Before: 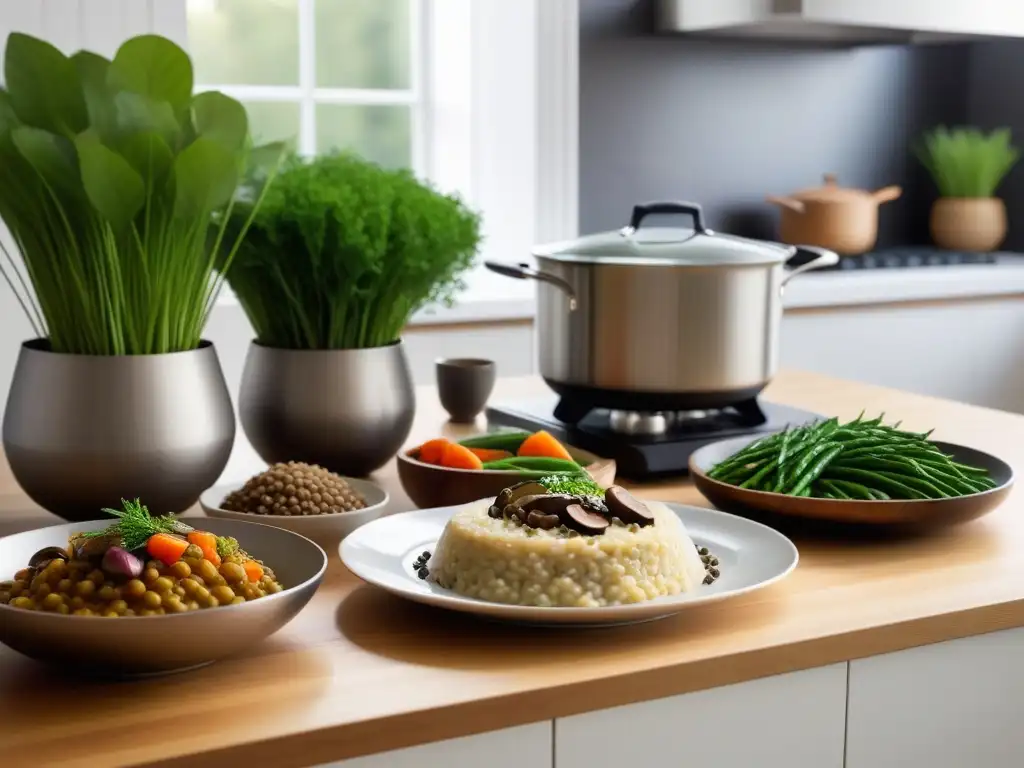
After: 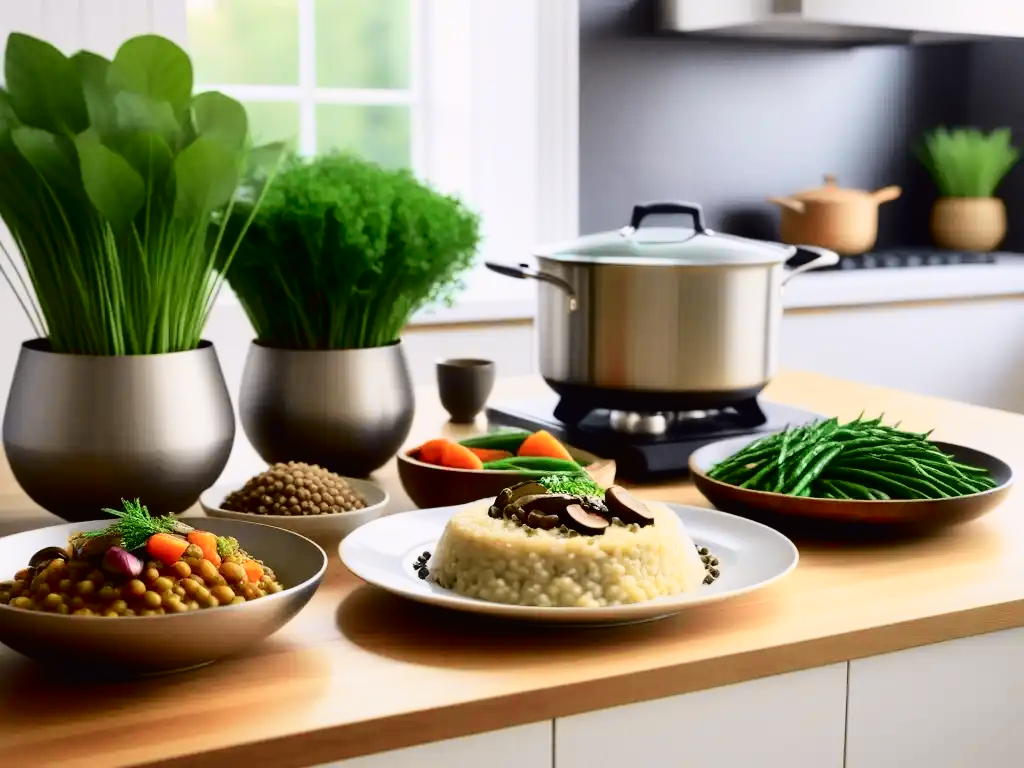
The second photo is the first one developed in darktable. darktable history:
tone curve: curves: ch0 [(0, 0.011) (0.053, 0.026) (0.174, 0.115) (0.398, 0.444) (0.673, 0.775) (0.829, 0.906) (0.991, 0.981)]; ch1 [(0, 0) (0.276, 0.206) (0.409, 0.383) (0.473, 0.458) (0.492, 0.501) (0.512, 0.513) (0.54, 0.543) (0.585, 0.617) (0.659, 0.686) (0.78, 0.8) (1, 1)]; ch2 [(0, 0) (0.438, 0.449) (0.473, 0.469) (0.503, 0.5) (0.523, 0.534) (0.562, 0.594) (0.612, 0.635) (0.695, 0.713) (1, 1)], color space Lab, independent channels, preserve colors none
